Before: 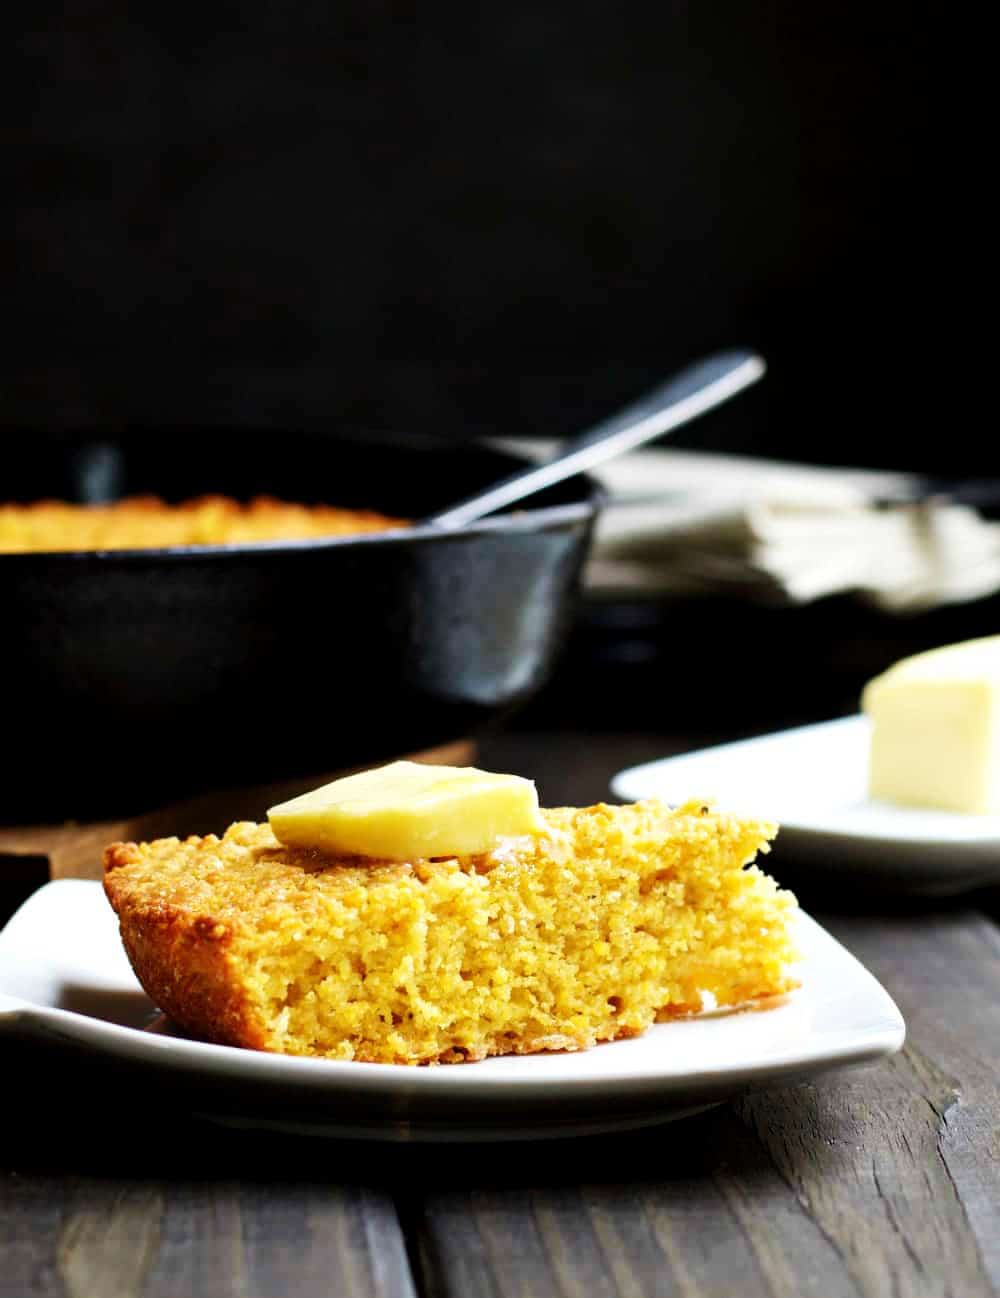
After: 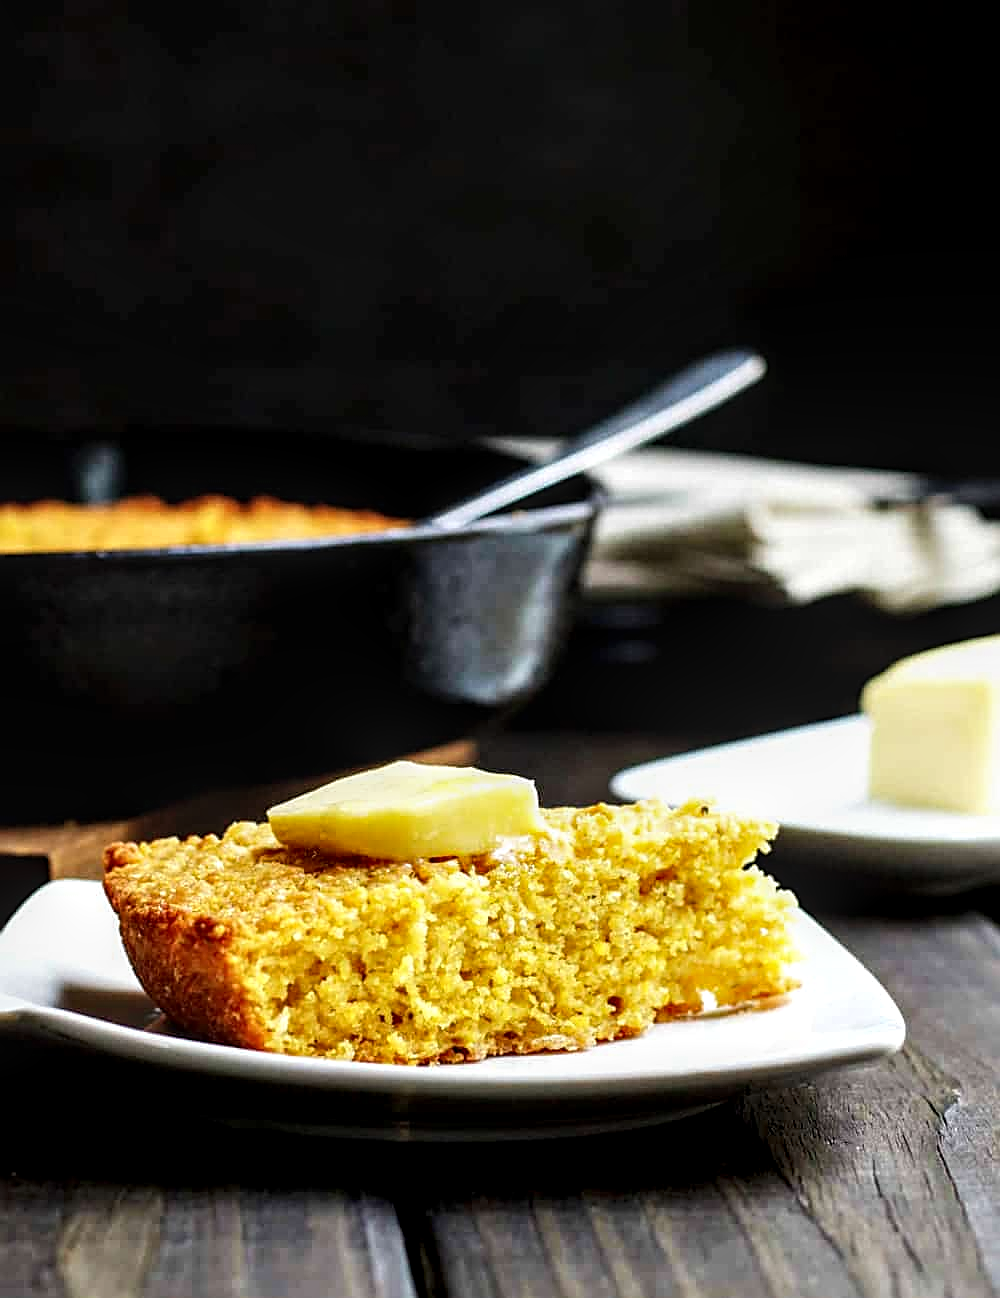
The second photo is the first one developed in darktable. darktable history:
sharpen: on, module defaults
local contrast: highlights 58%, detail 145%
